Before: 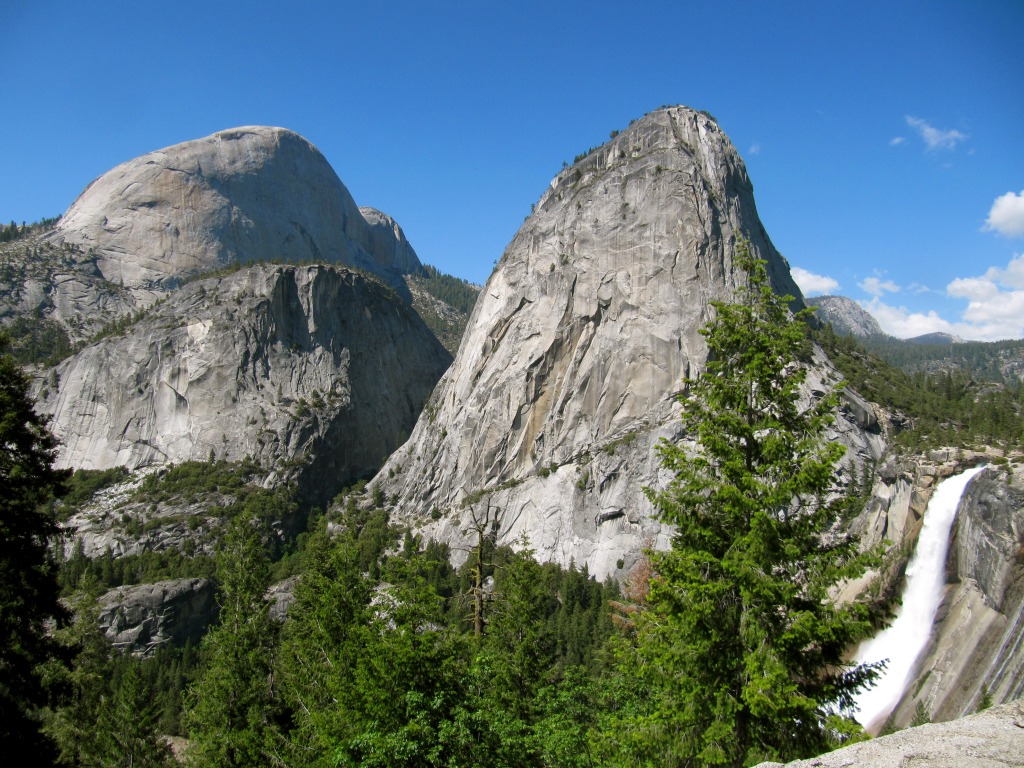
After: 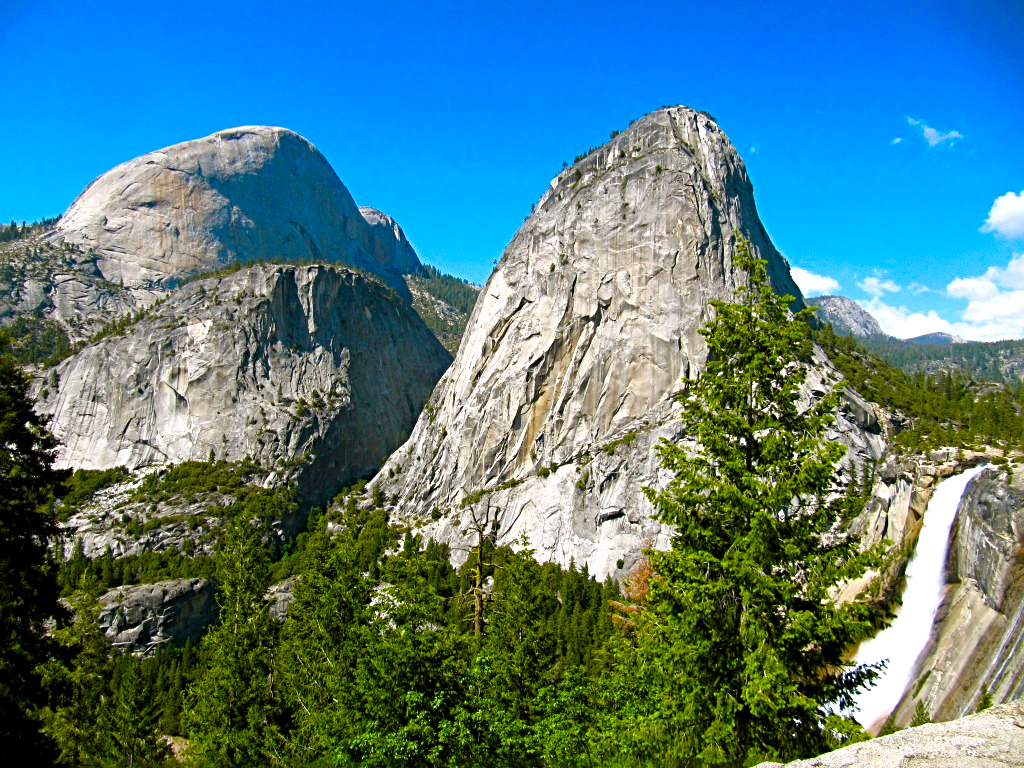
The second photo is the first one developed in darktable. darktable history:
sharpen: radius 4
color zones: curves: ch0 [(0, 0.613) (0.01, 0.613) (0.245, 0.448) (0.498, 0.529) (0.642, 0.665) (0.879, 0.777) (0.99, 0.613)]; ch1 [(0, 0) (0.143, 0) (0.286, 0) (0.429, 0) (0.571, 0) (0.714, 0) (0.857, 0)], mix -93.41%
color balance rgb: linear chroma grading › shadows 10%, linear chroma grading › highlights 10%, linear chroma grading › global chroma 15%, linear chroma grading › mid-tones 15%, perceptual saturation grading › global saturation 40%, perceptual saturation grading › highlights -25%, perceptual saturation grading › mid-tones 35%, perceptual saturation grading › shadows 35%, perceptual brilliance grading › global brilliance 11.29%, global vibrance 11.29%
